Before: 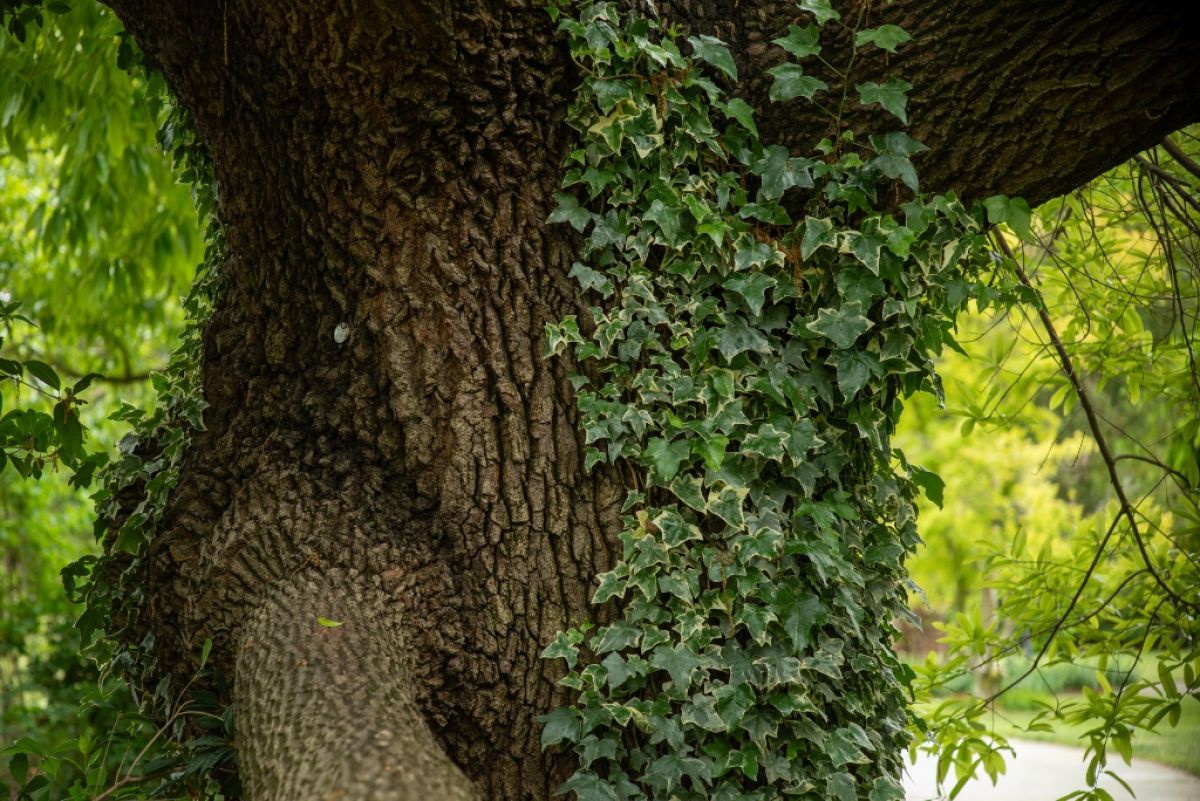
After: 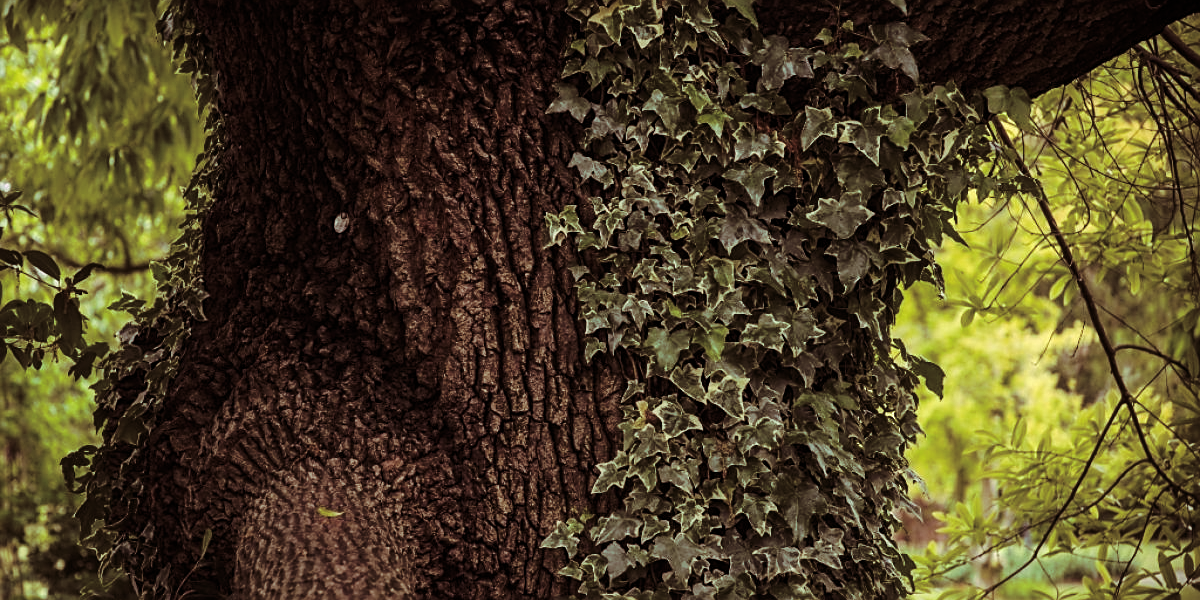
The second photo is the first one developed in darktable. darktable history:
split-toning: highlights › hue 298.8°, highlights › saturation 0.73, compress 41.76%
sharpen: on, module defaults
contrast brightness saturation: saturation -0.17
crop: top 13.819%, bottom 11.169%
base curve: curves: ch0 [(0, 0) (0.073, 0.04) (0.157, 0.139) (0.492, 0.492) (0.758, 0.758) (1, 1)], preserve colors none
